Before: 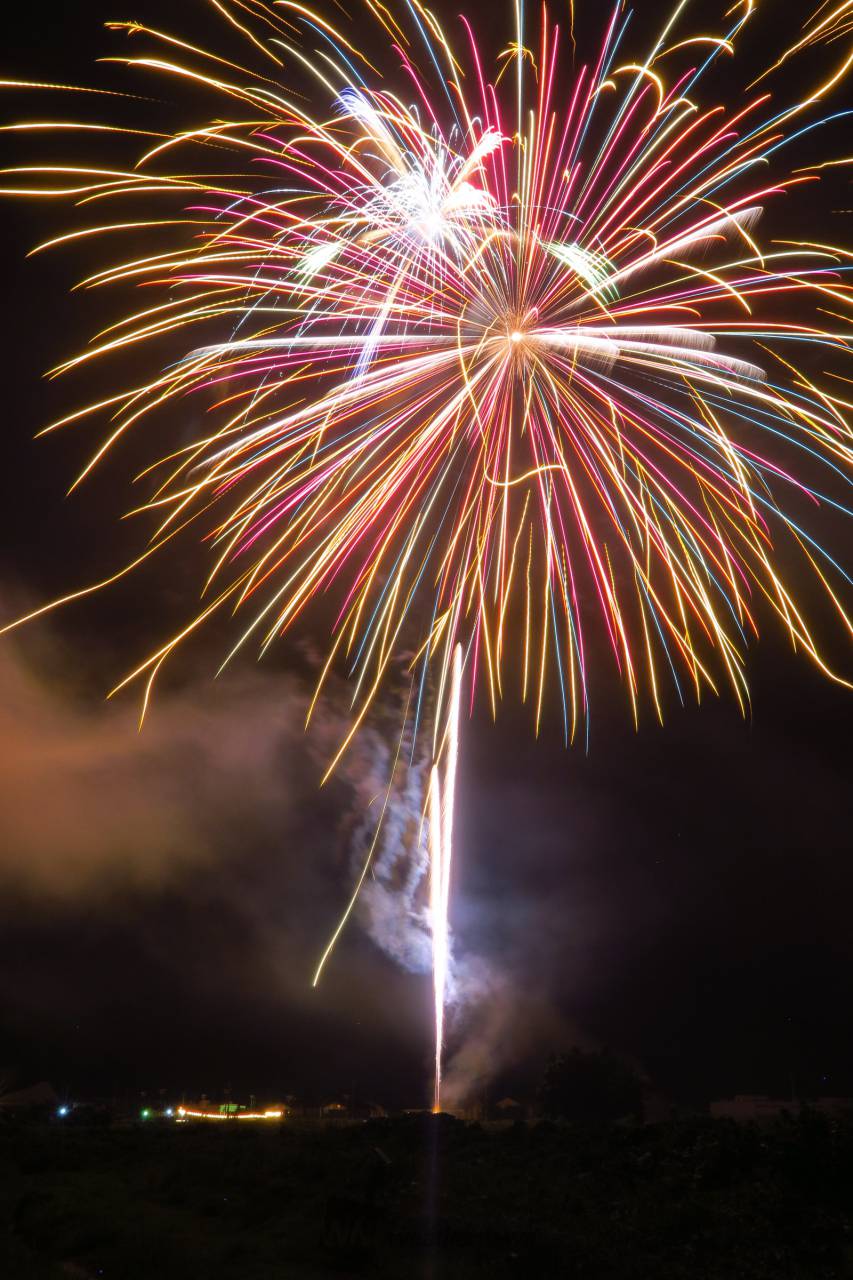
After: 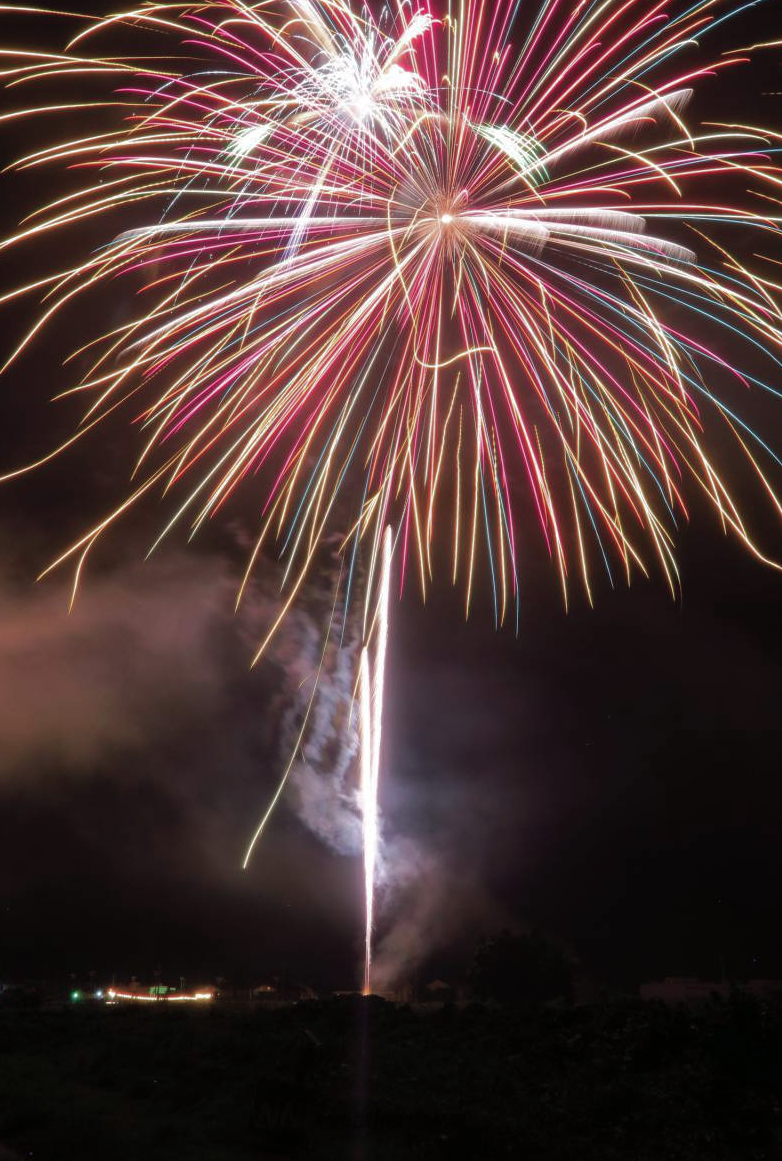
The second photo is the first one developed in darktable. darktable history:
color contrast: blue-yellow contrast 0.62
crop and rotate: left 8.262%, top 9.226%
rgb curve: curves: ch0 [(0, 0) (0.175, 0.154) (0.785, 0.663) (1, 1)]
